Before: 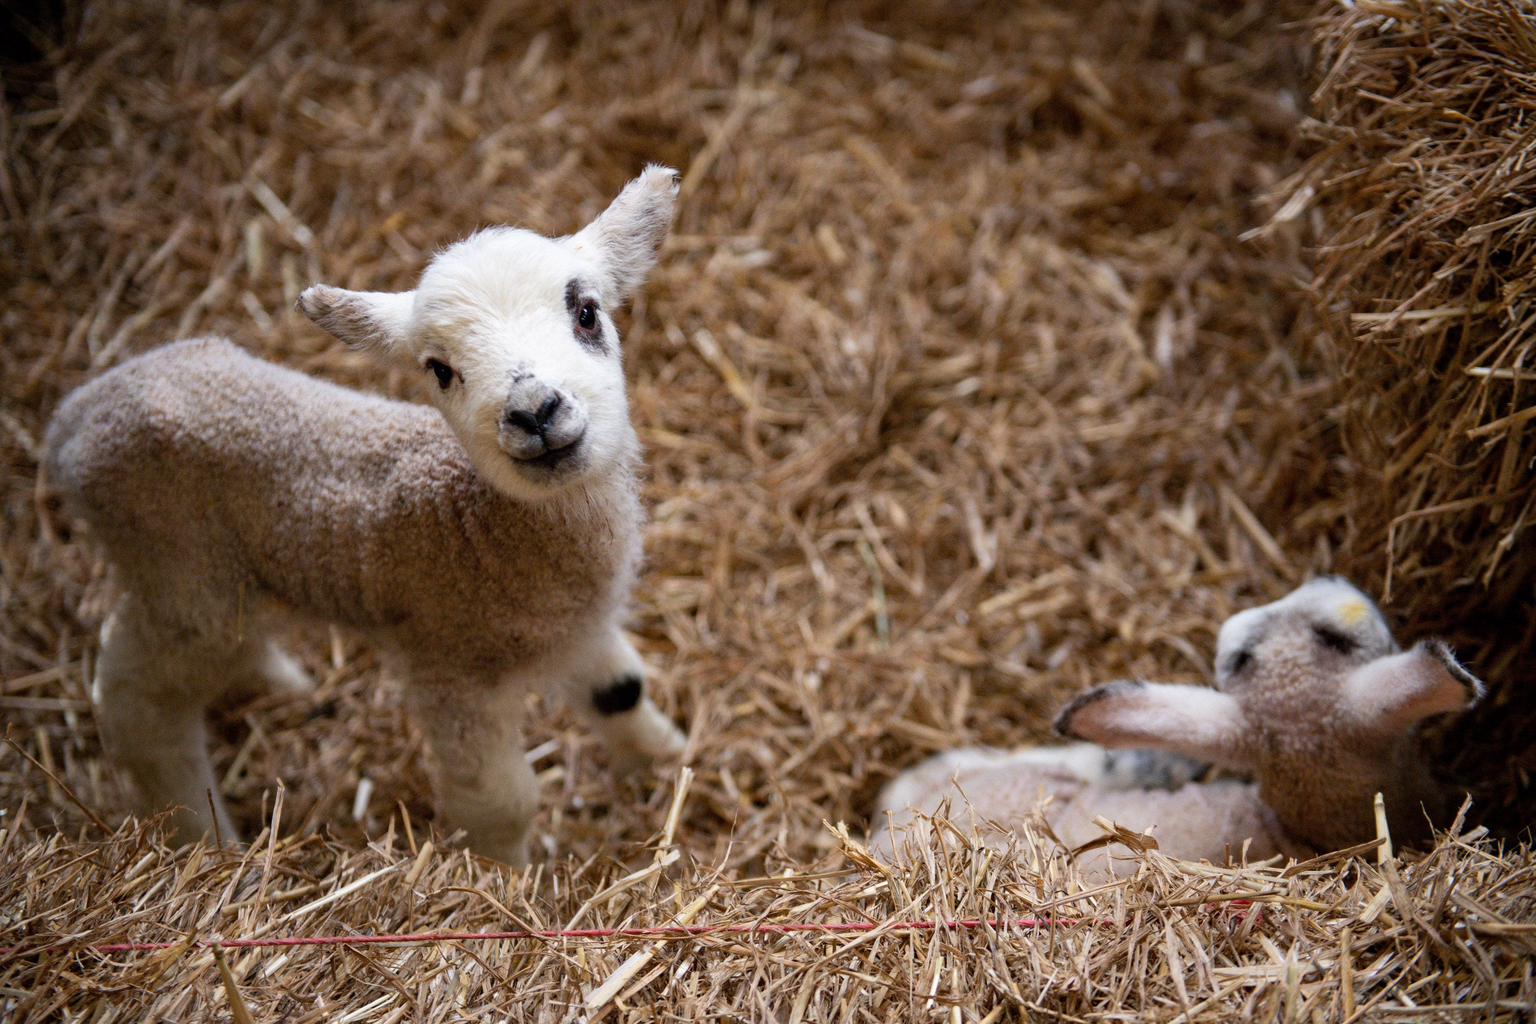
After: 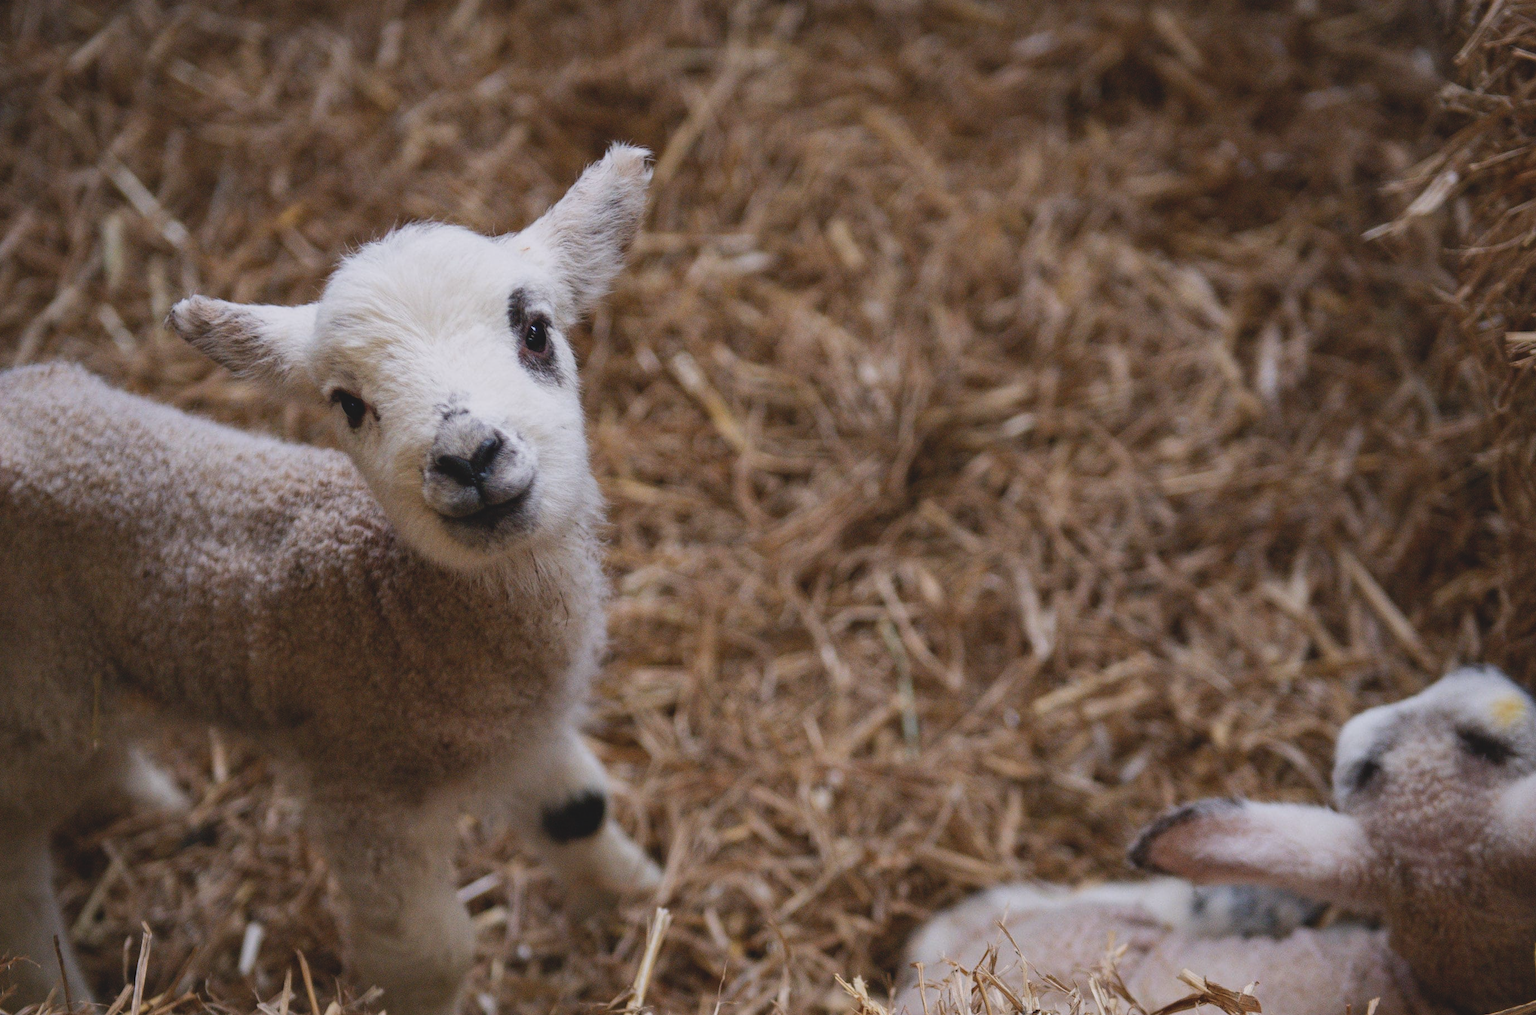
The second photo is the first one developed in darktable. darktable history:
crop and rotate: left 10.77%, top 5.1%, right 10.41%, bottom 16.76%
white balance: red 1.009, blue 1.027
exposure: black level correction -0.015, exposure -0.5 EV, compensate highlight preservation false
